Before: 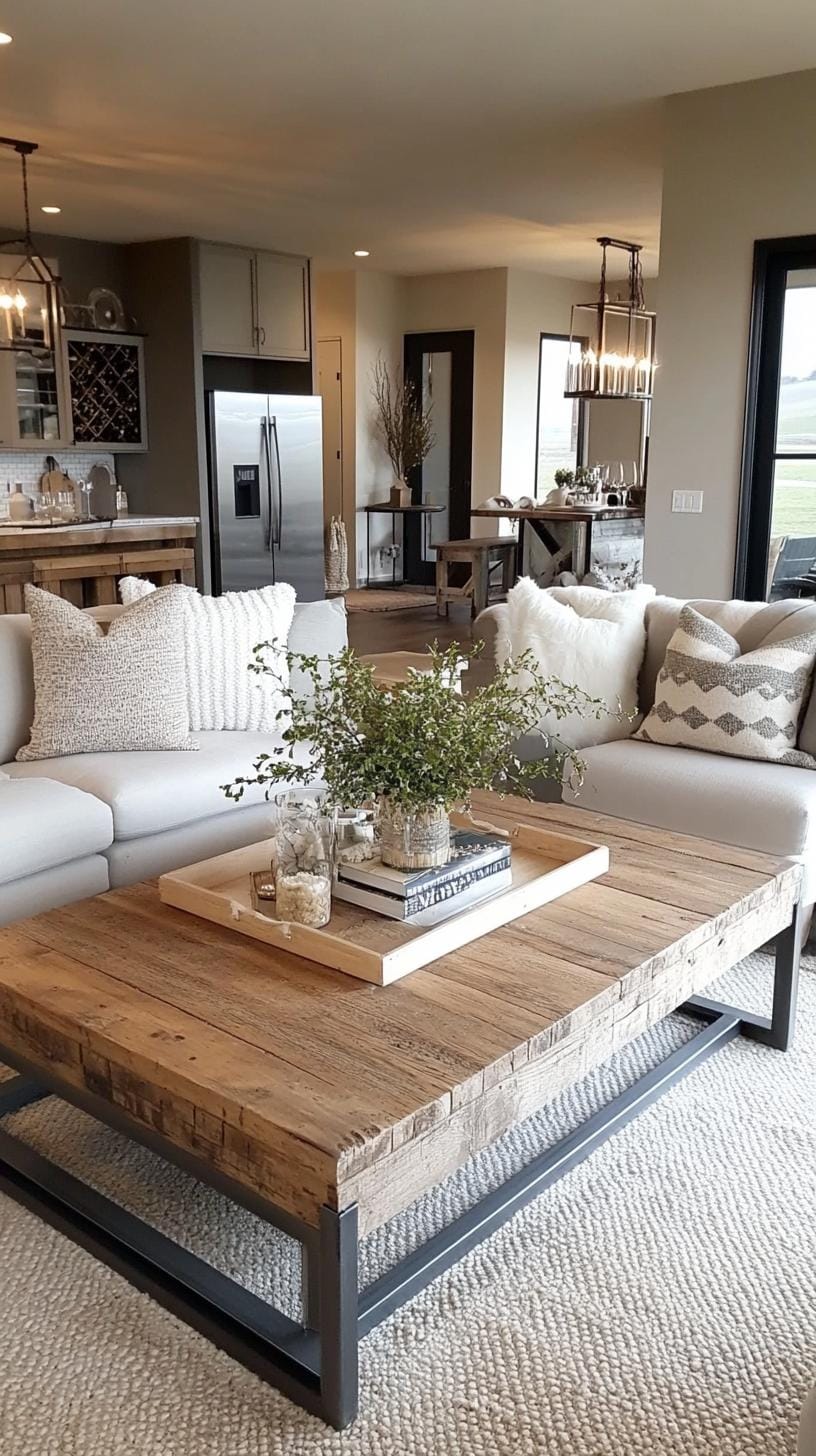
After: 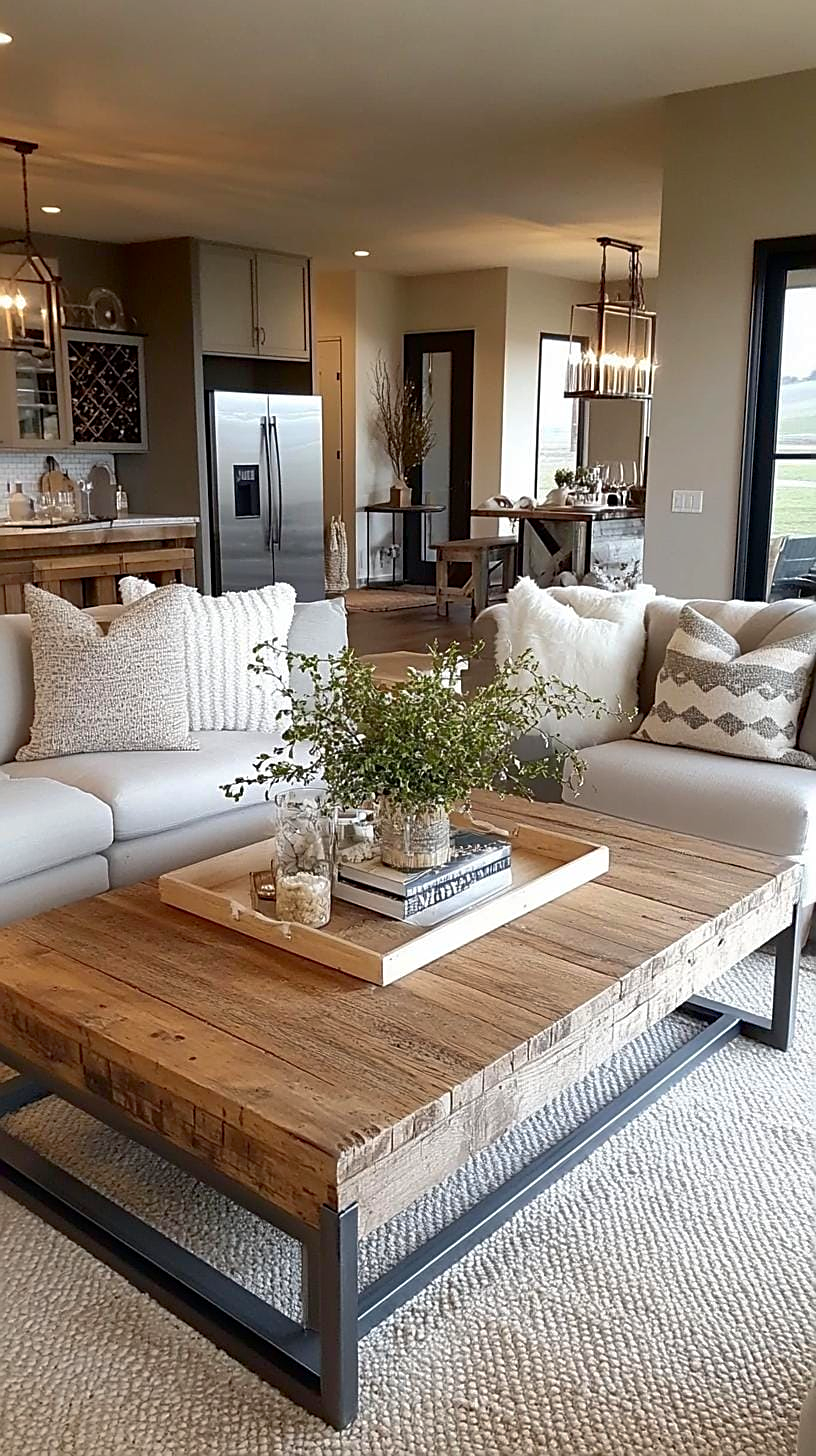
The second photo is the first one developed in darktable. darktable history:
shadows and highlights: on, module defaults
contrast brightness saturation: contrast 0.13, brightness -0.05, saturation 0.16
sharpen: on, module defaults
